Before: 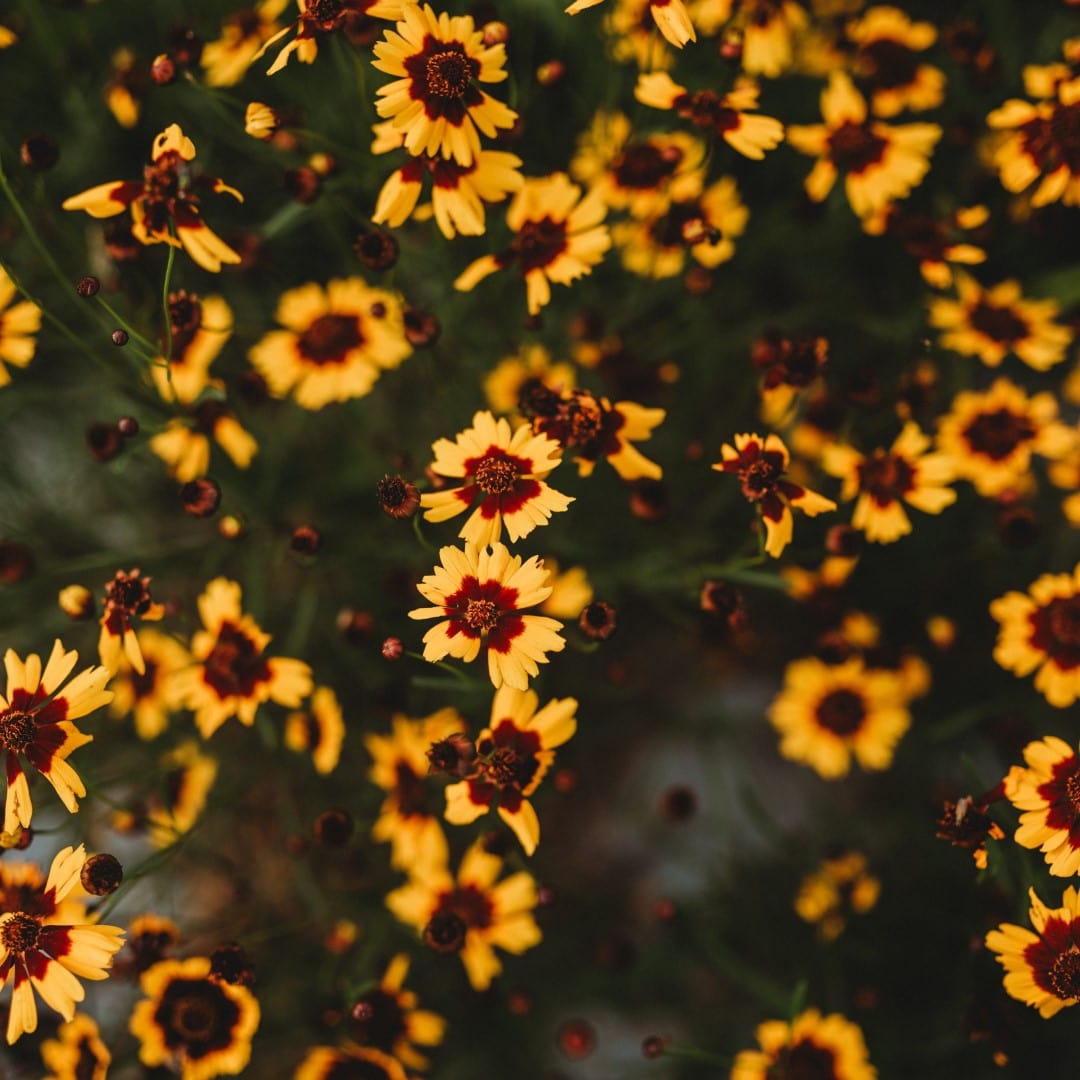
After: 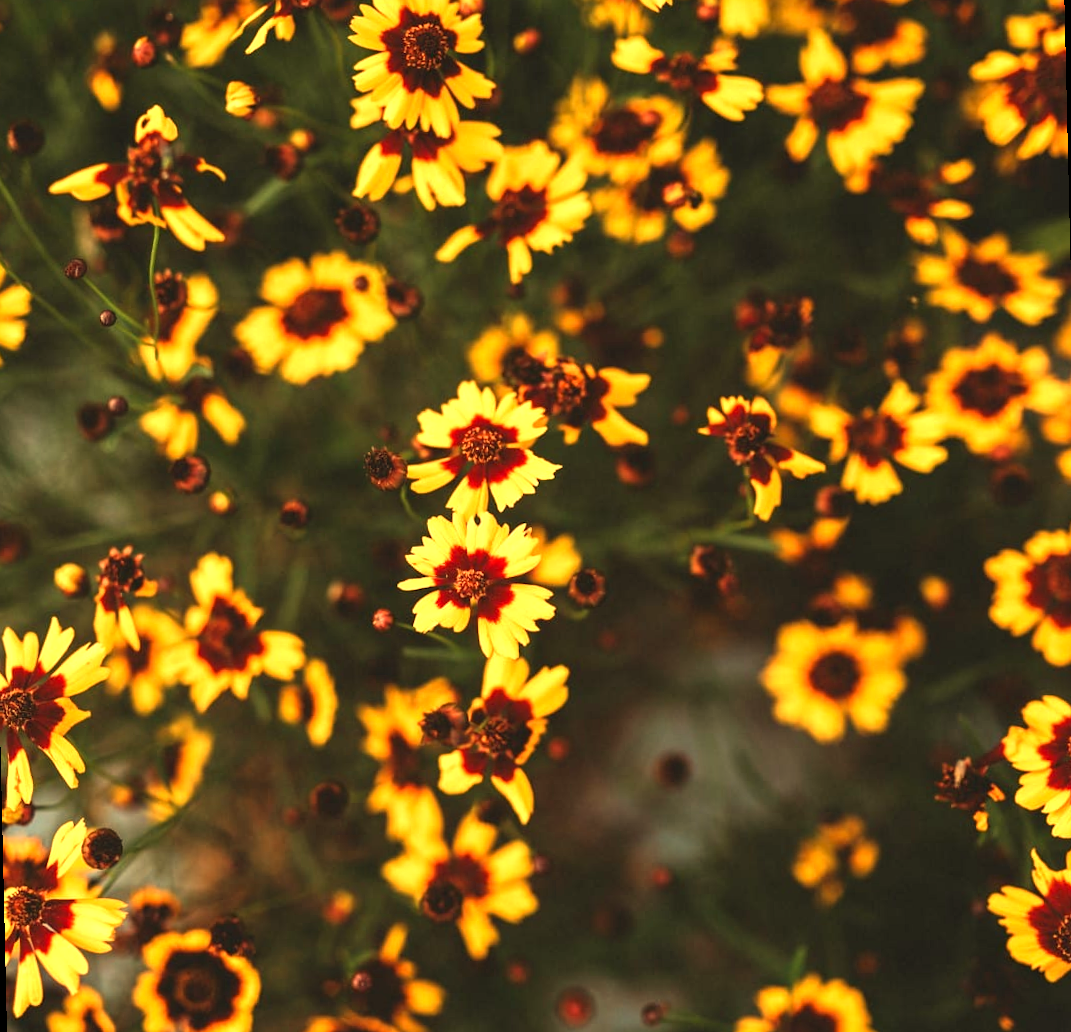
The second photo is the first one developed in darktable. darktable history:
rotate and perspective: rotation -1.32°, lens shift (horizontal) -0.031, crop left 0.015, crop right 0.985, crop top 0.047, crop bottom 0.982
white balance: red 1.08, blue 0.791
tone equalizer: on, module defaults
exposure: exposure 1 EV, compensate highlight preservation false
